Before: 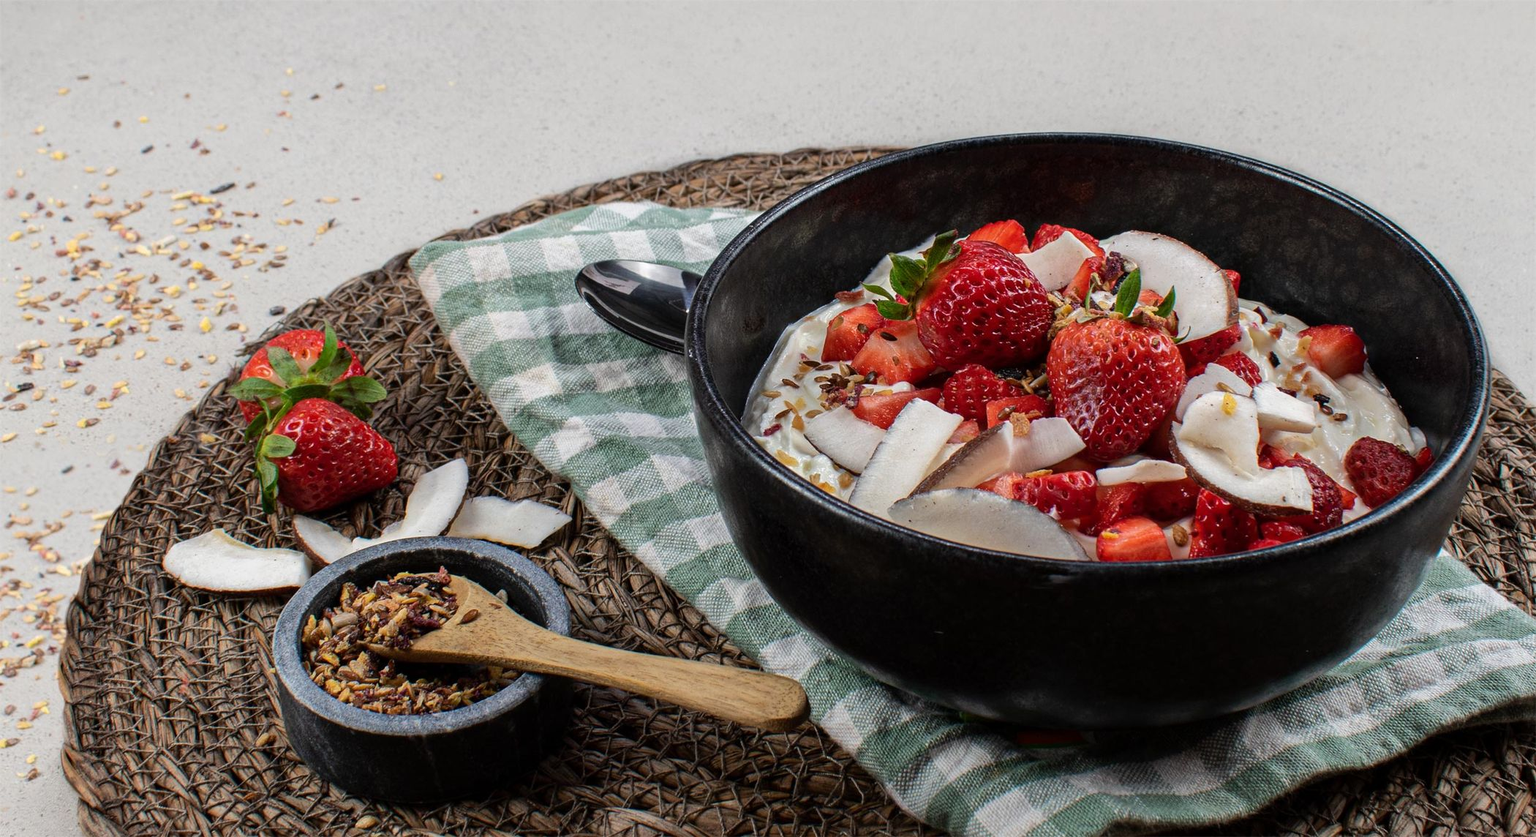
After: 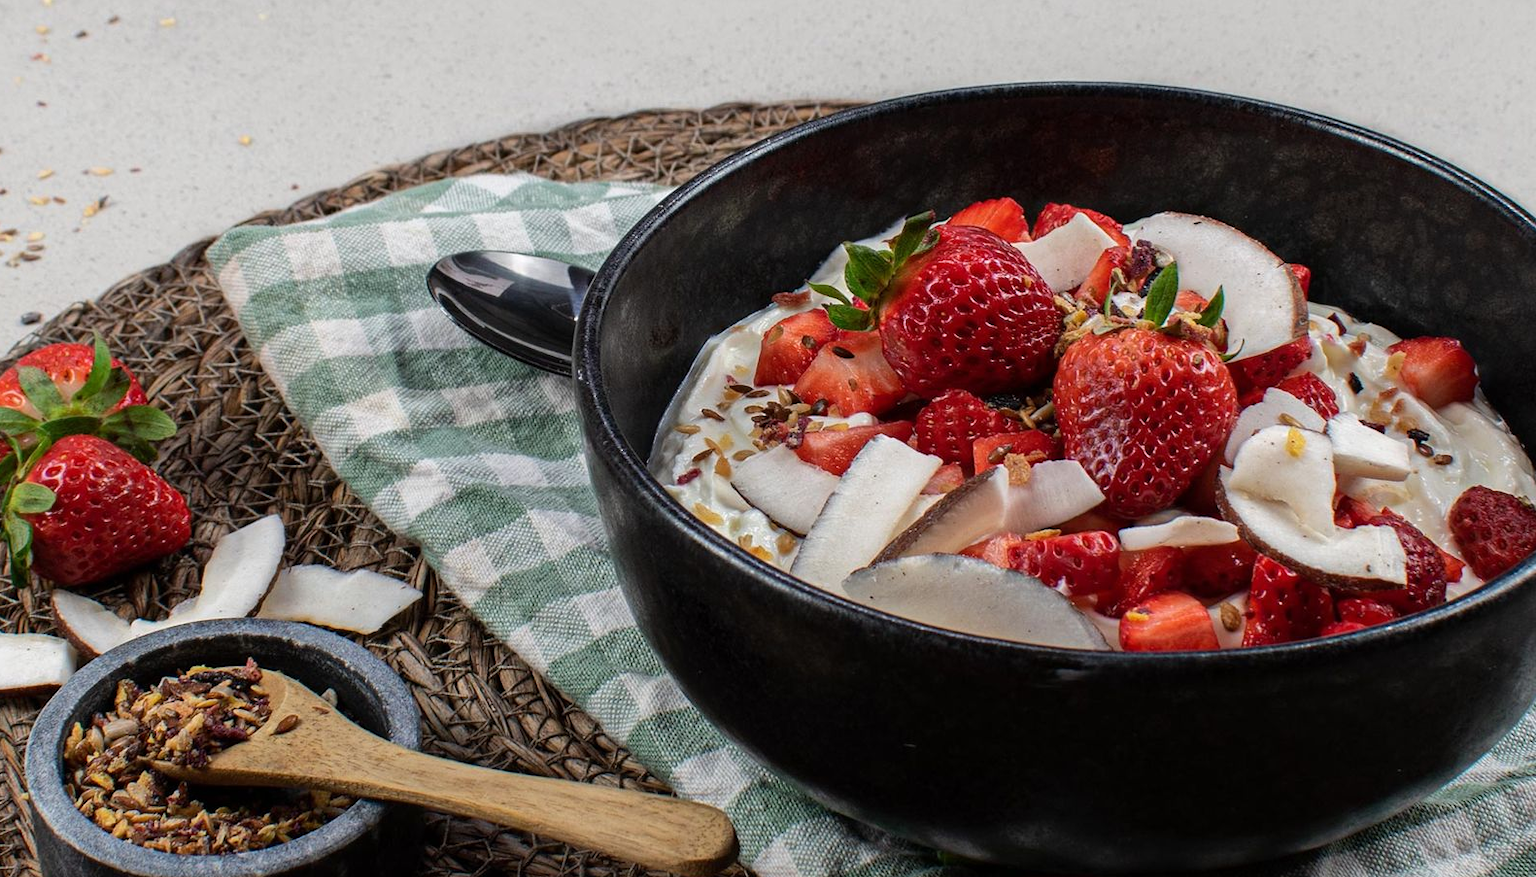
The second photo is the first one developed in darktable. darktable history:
crop: left 16.567%, top 8.561%, right 8.147%, bottom 12.489%
